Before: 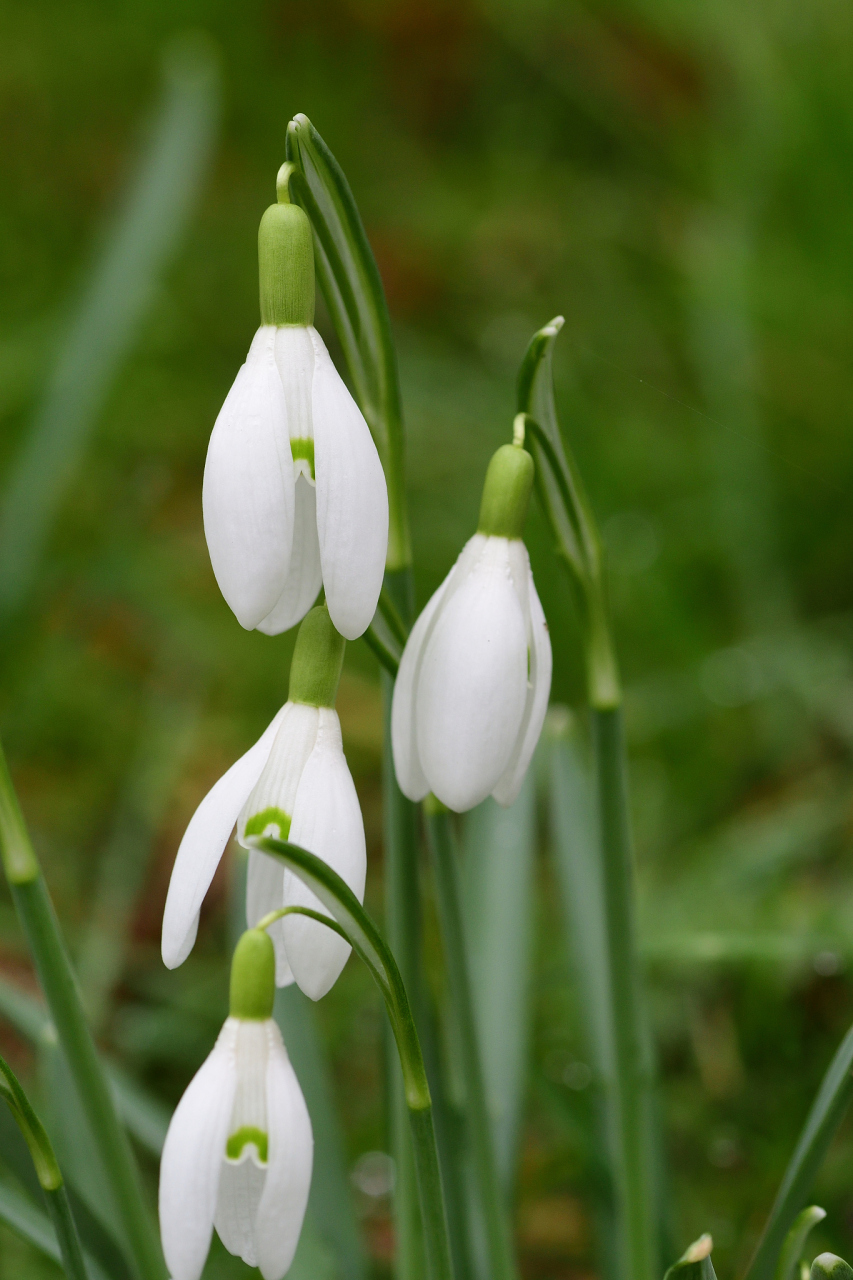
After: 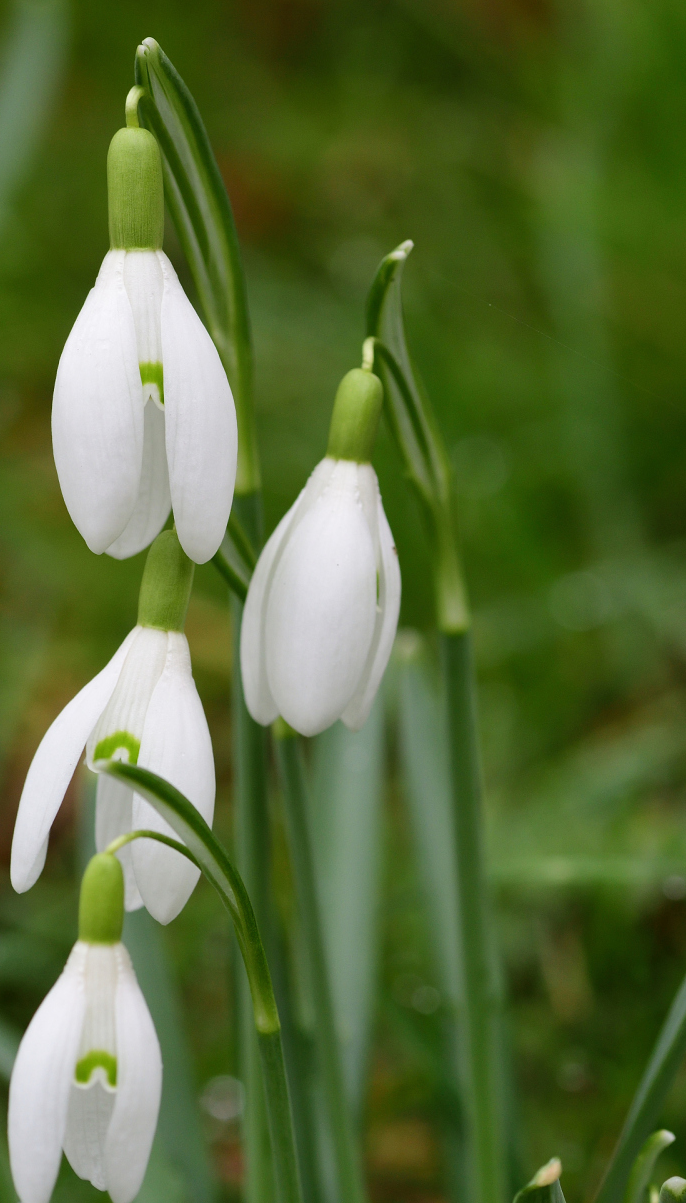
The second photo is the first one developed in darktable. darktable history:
crop and rotate: left 17.878%, top 5.966%, right 1.675%
